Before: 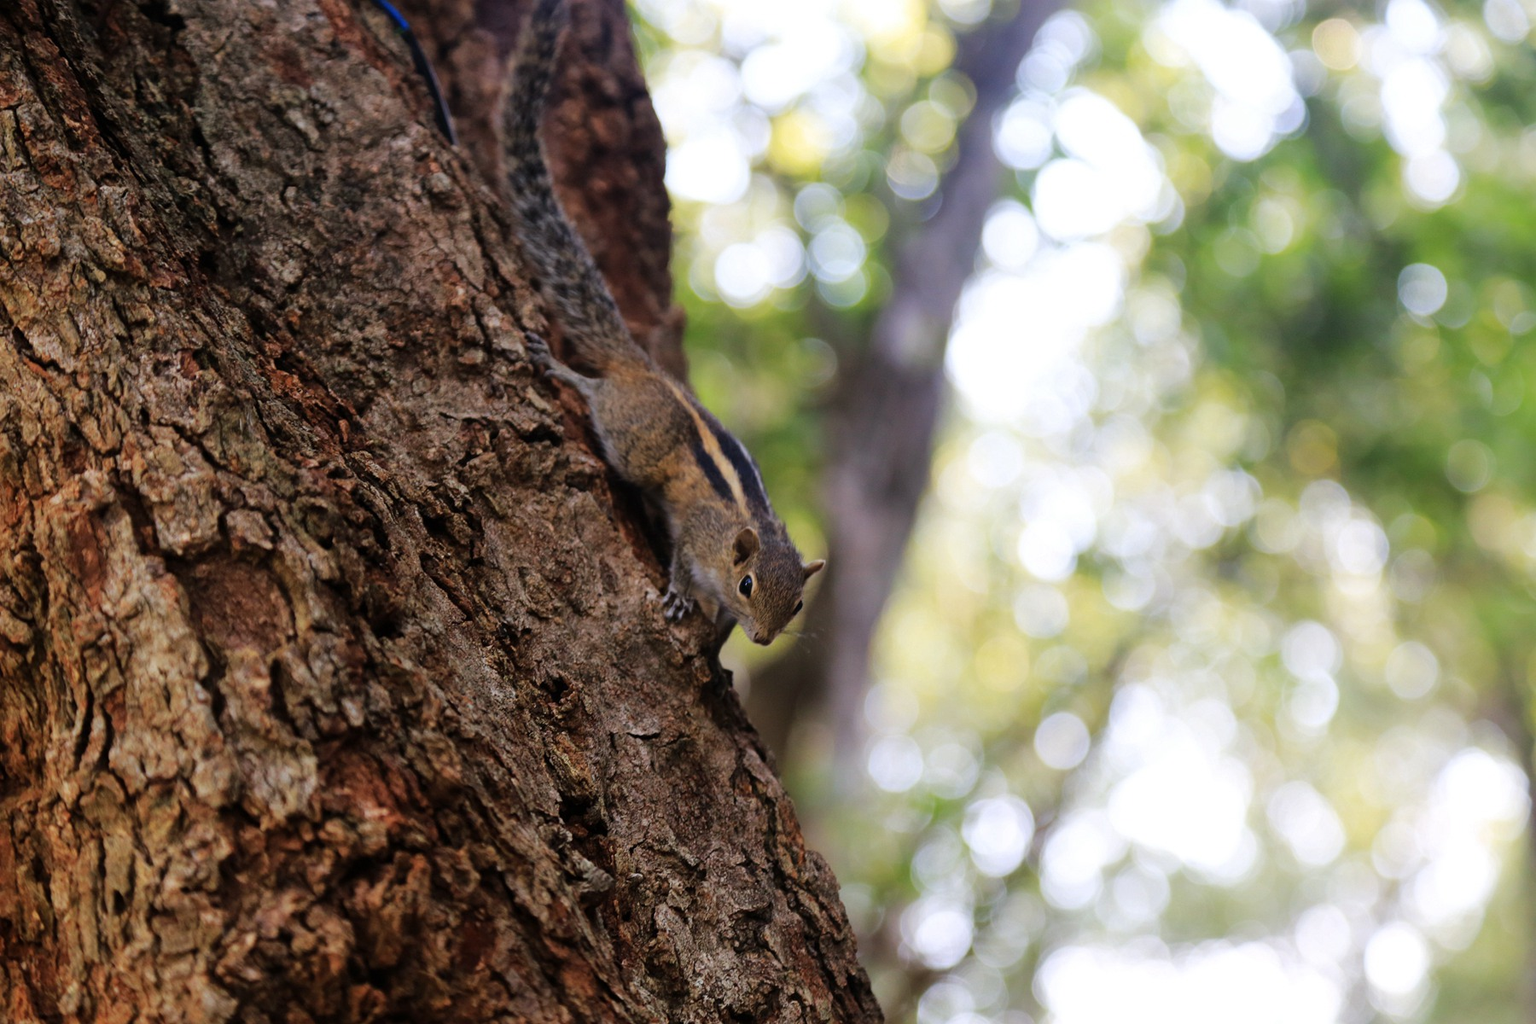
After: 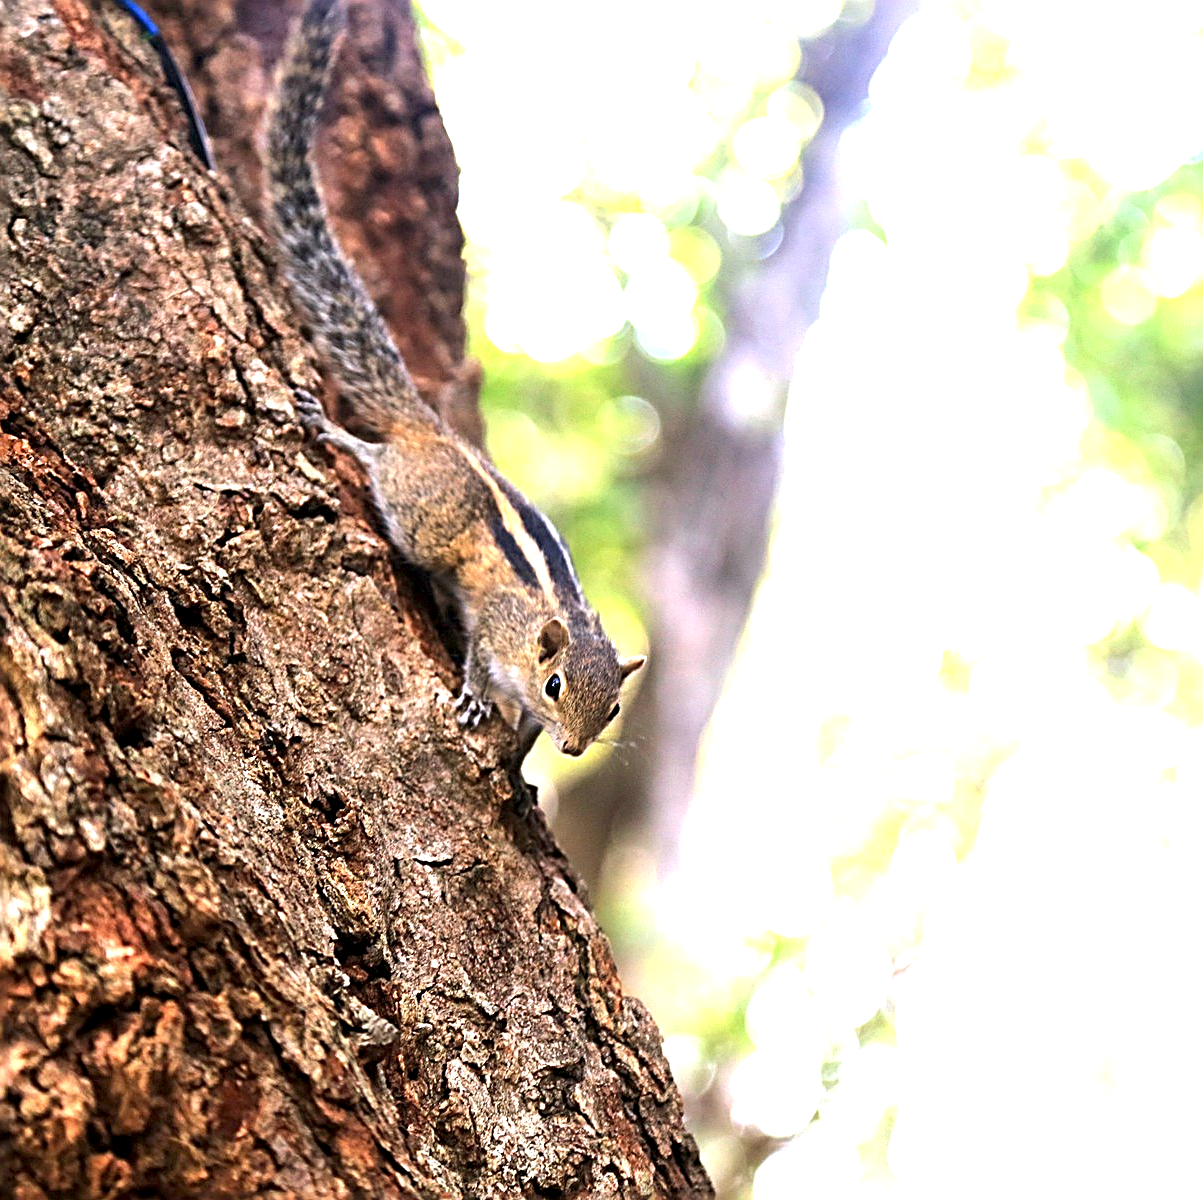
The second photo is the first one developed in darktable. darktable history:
crop and rotate: left 17.836%, right 15.312%
exposure: black level correction 0.001, exposure 1.991 EV, compensate exposure bias true, compensate highlight preservation false
sharpen: radius 3.044, amount 0.759
